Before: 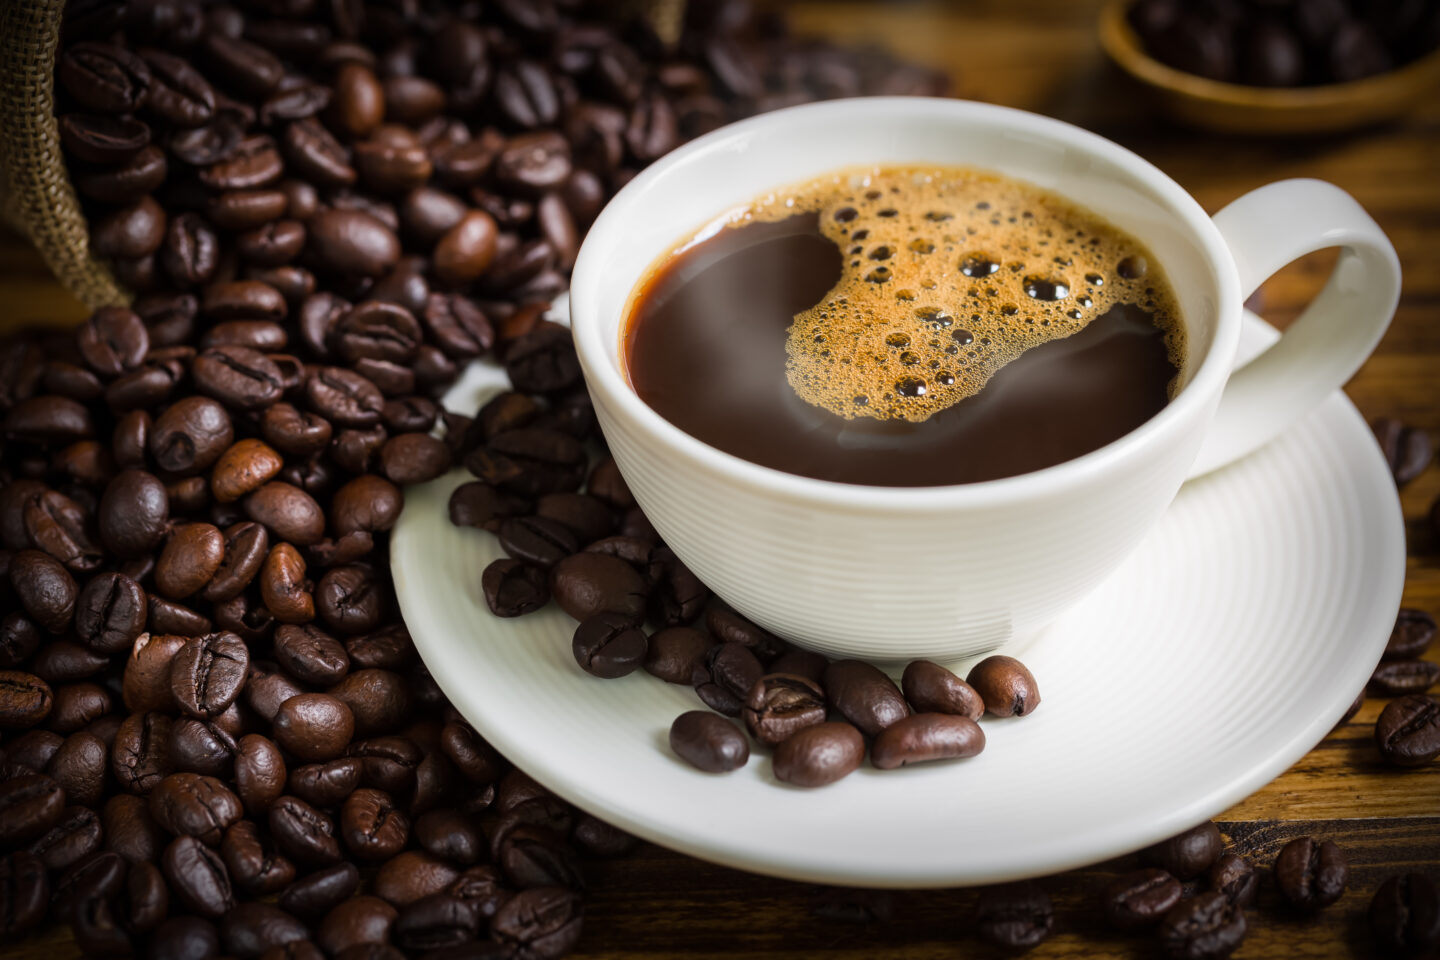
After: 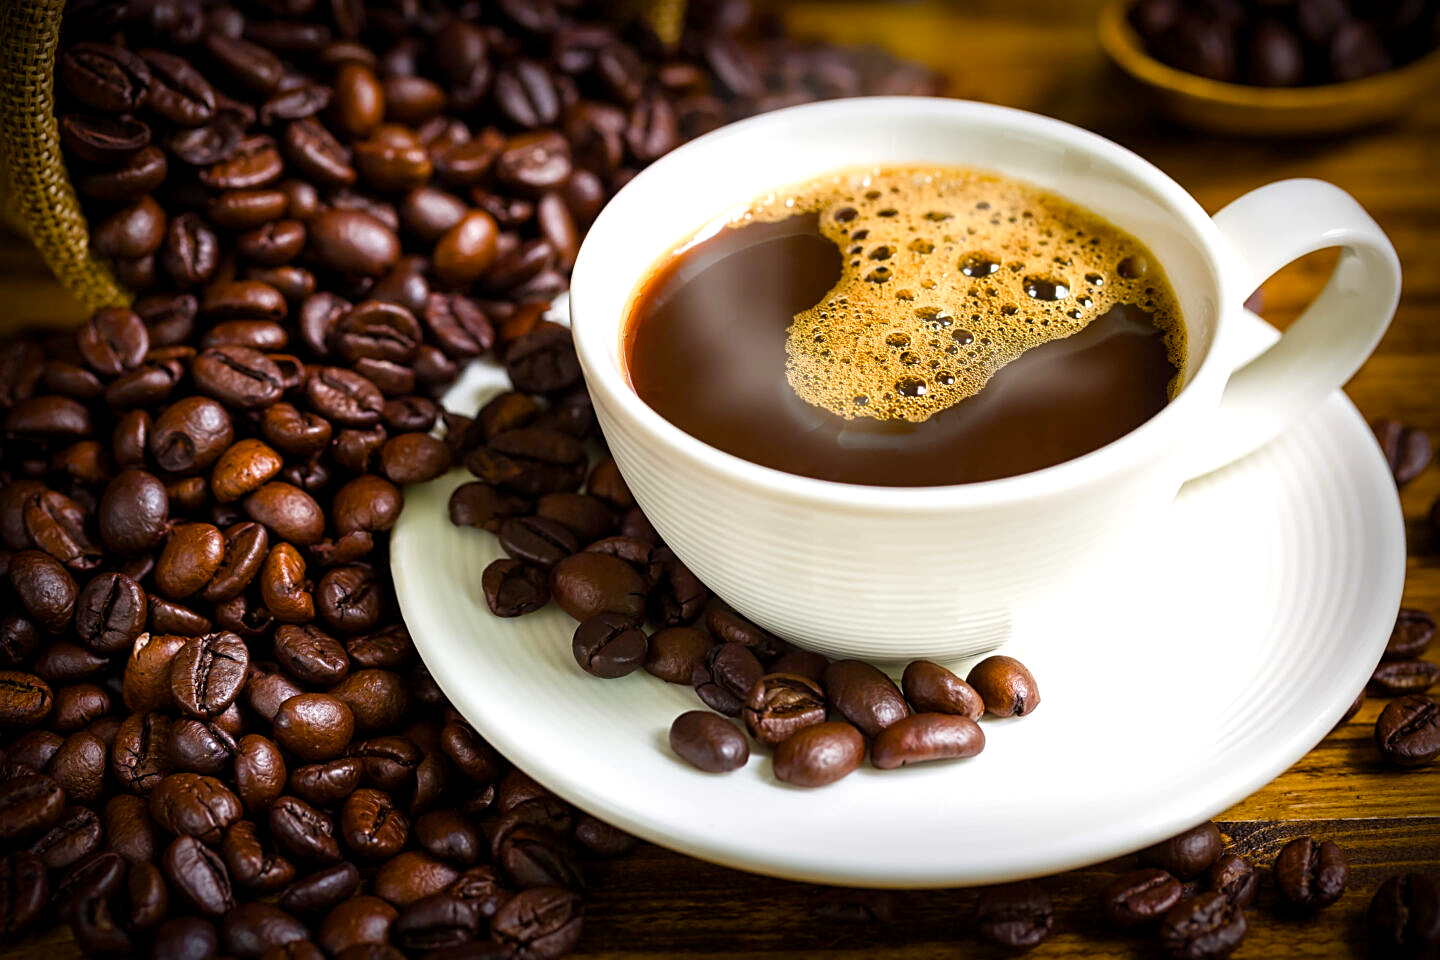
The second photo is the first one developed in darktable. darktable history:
exposure: black level correction 0.001, exposure 0.5 EV, compensate exposure bias true, compensate highlight preservation false
color balance rgb: linear chroma grading › global chroma 8.922%, perceptual saturation grading › global saturation 0.718%, perceptual saturation grading › highlights -17.585%, perceptual saturation grading › mid-tones 32.885%, perceptual saturation grading › shadows 50.517%, global vibrance 20%
sharpen: on, module defaults
